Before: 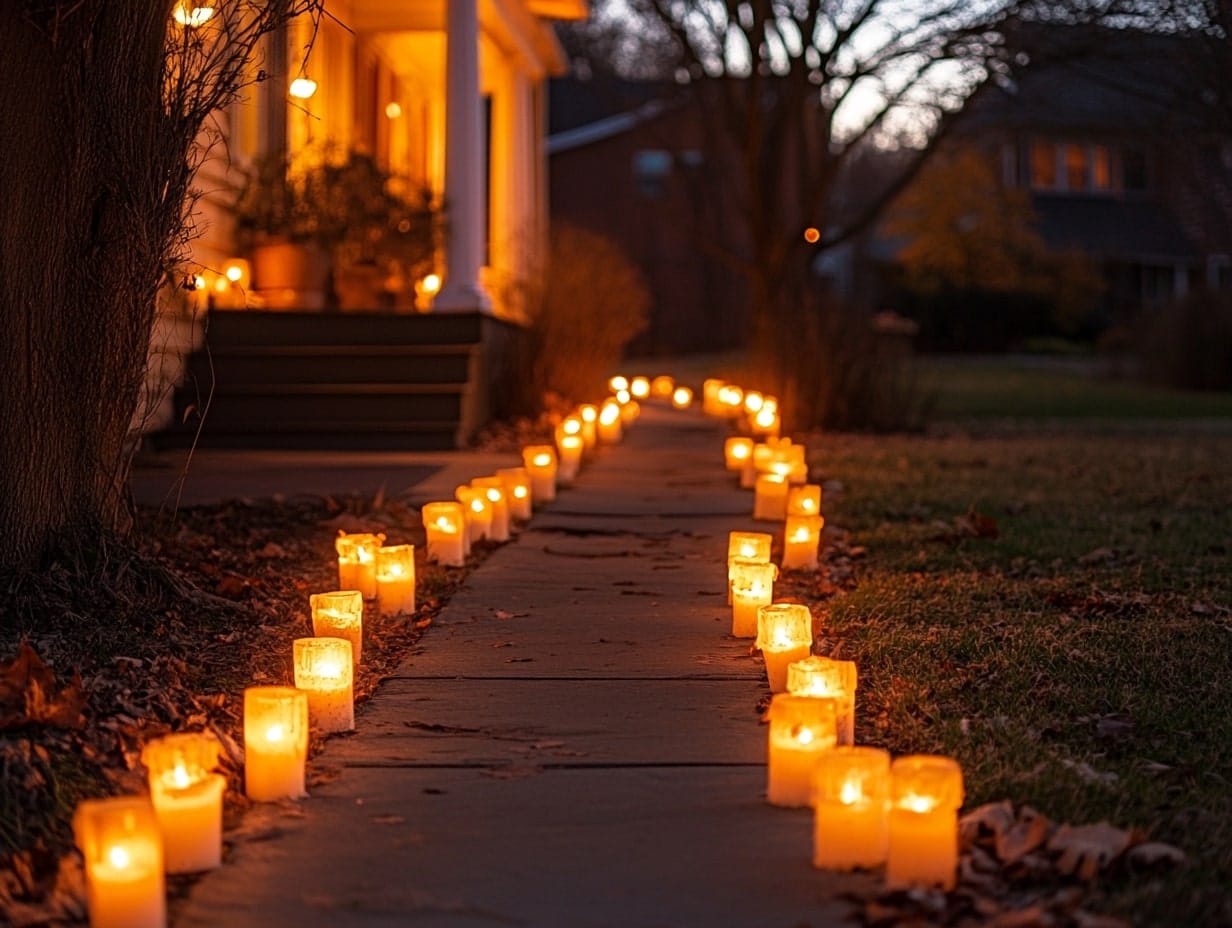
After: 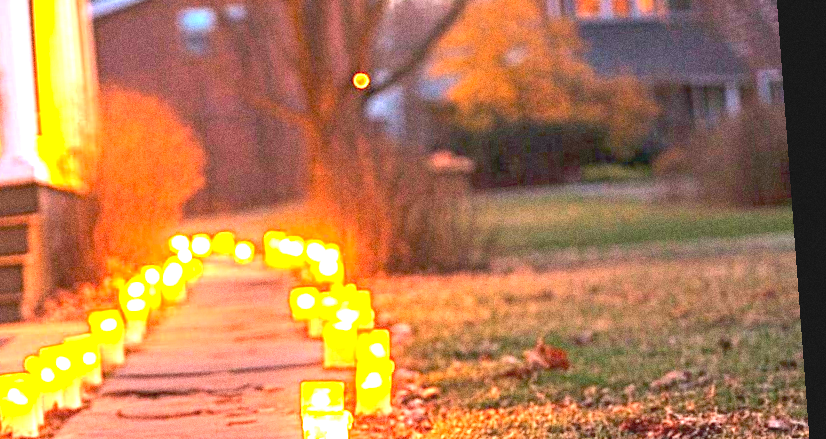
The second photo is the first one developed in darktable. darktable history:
contrast brightness saturation: contrast -0.11
exposure: black level correction 0, exposure 4 EV, compensate exposure bias true, compensate highlight preservation false
rotate and perspective: rotation -4.25°, automatic cropping off
grain: coarseness 0.09 ISO, strength 40%
crop: left 36.005%, top 18.293%, right 0.31%, bottom 38.444%
